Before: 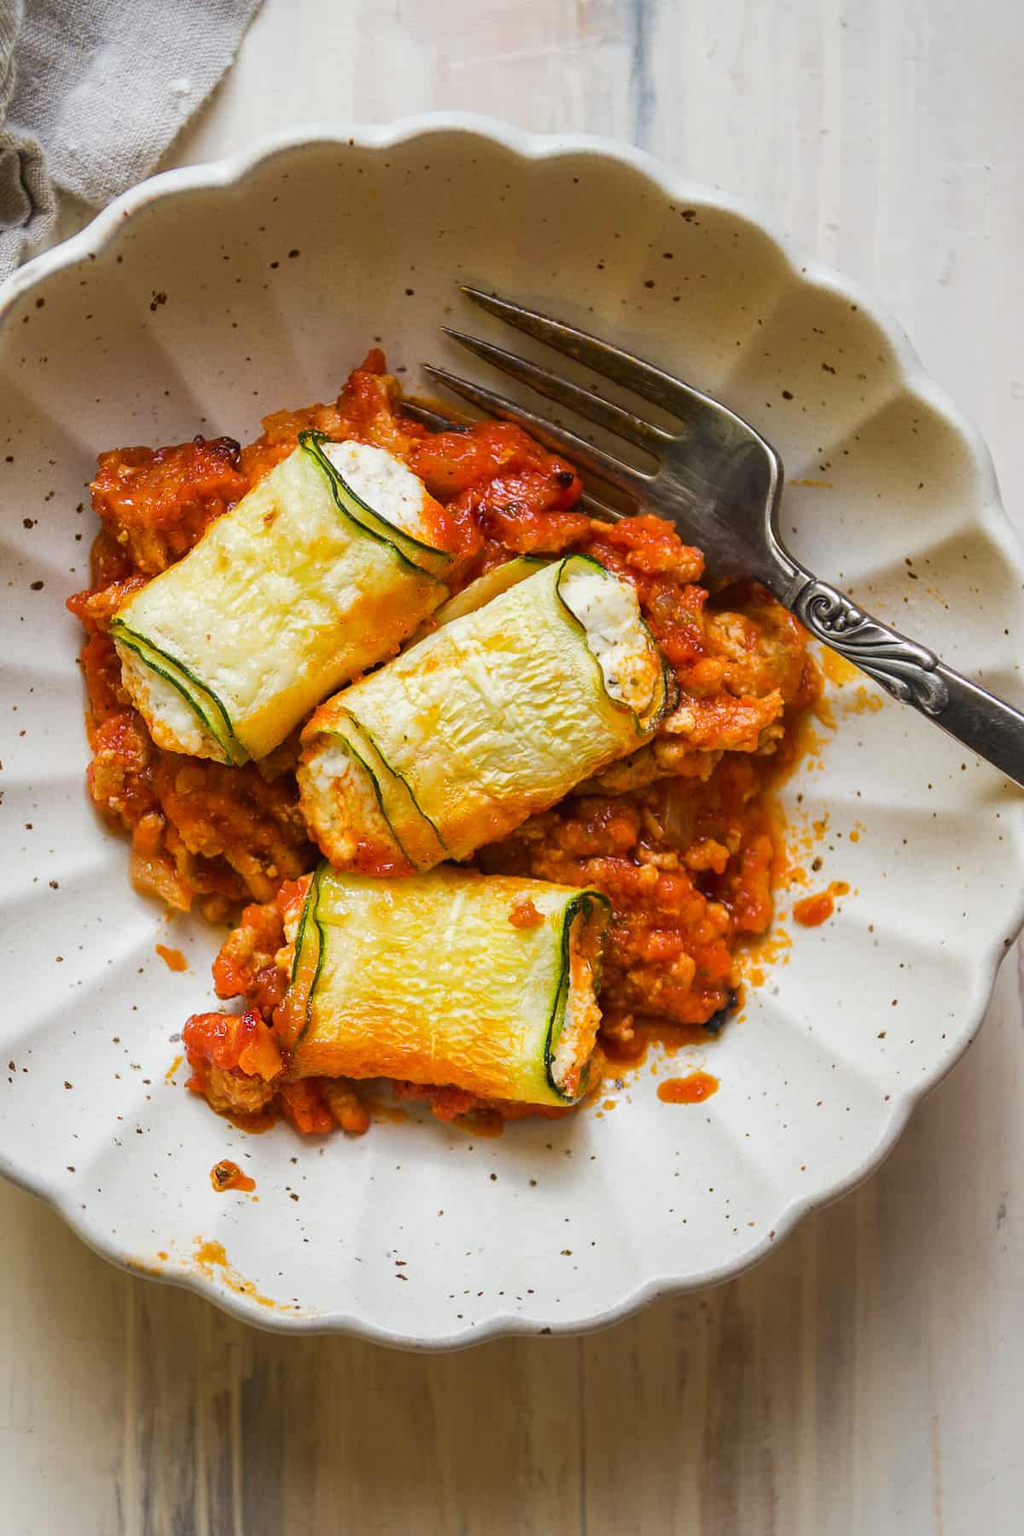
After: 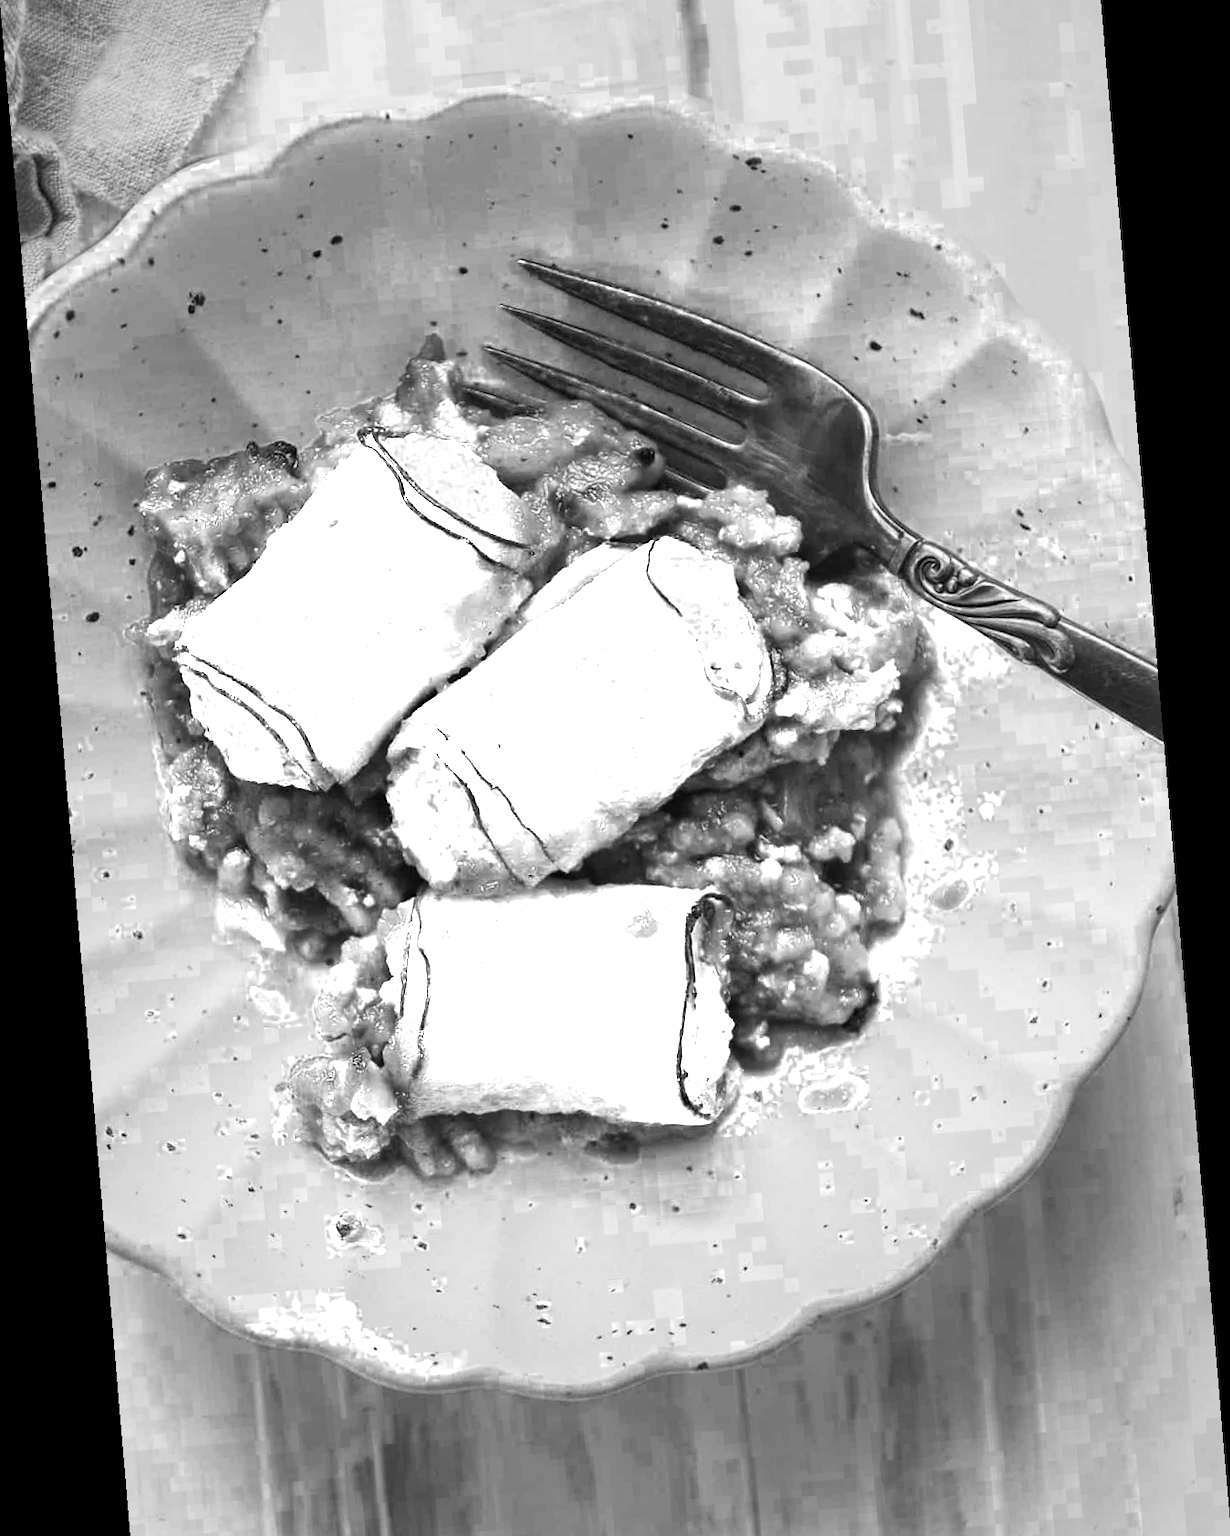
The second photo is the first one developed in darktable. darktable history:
color zones: curves: ch0 [(0, 0.554) (0.146, 0.662) (0.293, 0.86) (0.503, 0.774) (0.637, 0.106) (0.74, 0.072) (0.866, 0.488) (0.998, 0.569)]; ch1 [(0, 0) (0.143, 0) (0.286, 0) (0.429, 0) (0.571, 0) (0.714, 0) (0.857, 0)]
color balance rgb: linear chroma grading › global chroma 10%, perceptual saturation grading › global saturation 30%, global vibrance 10%
rotate and perspective: rotation -4.86°, automatic cropping off
crop and rotate: top 5.609%, bottom 5.609%
